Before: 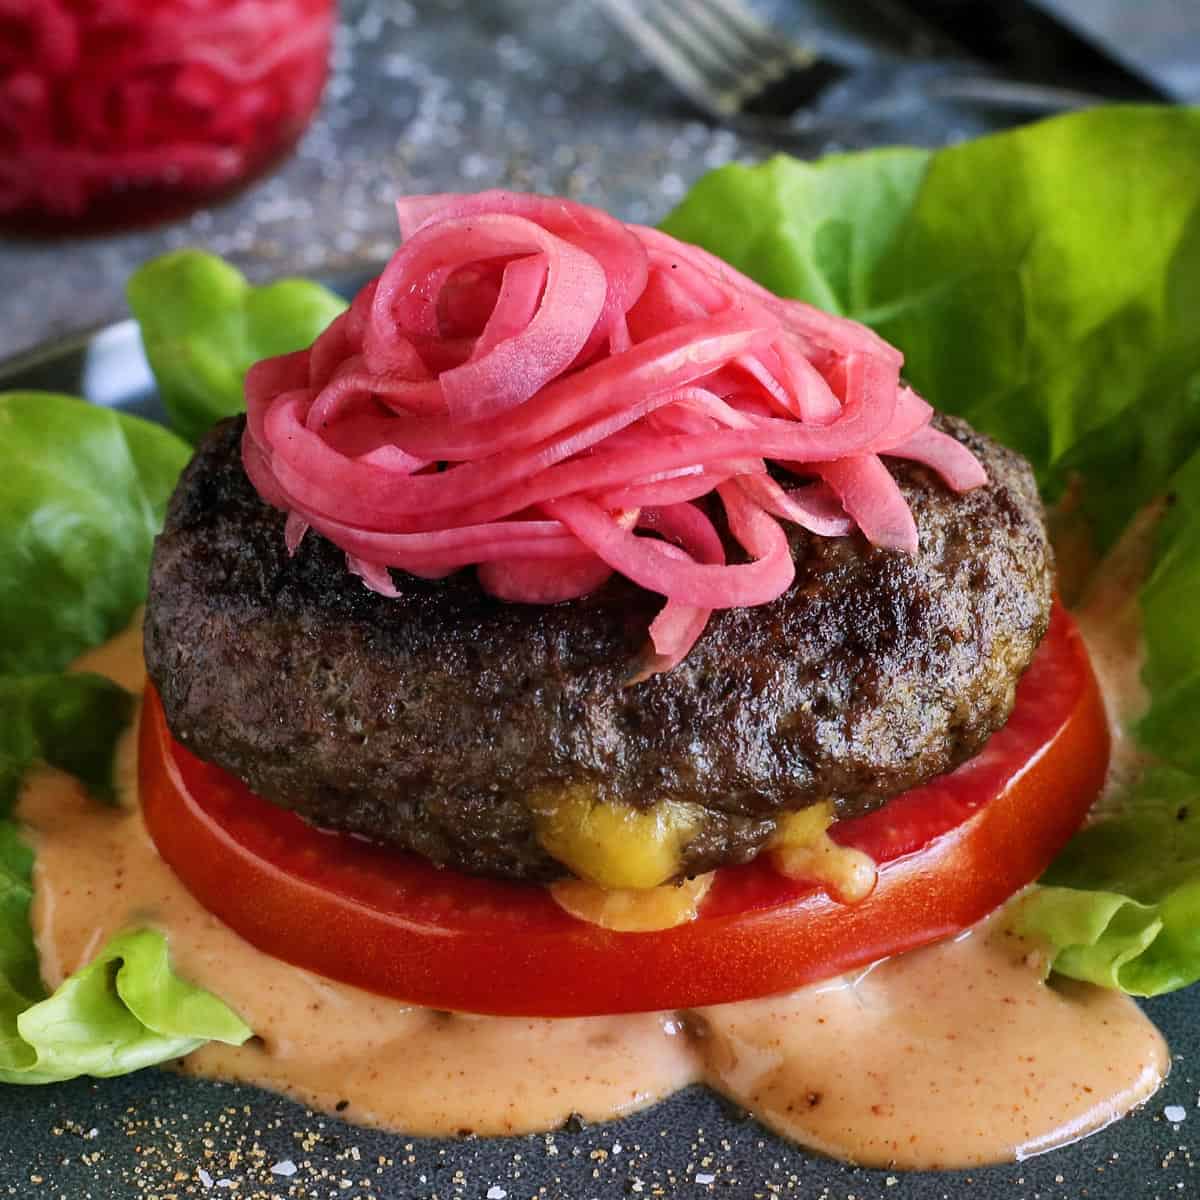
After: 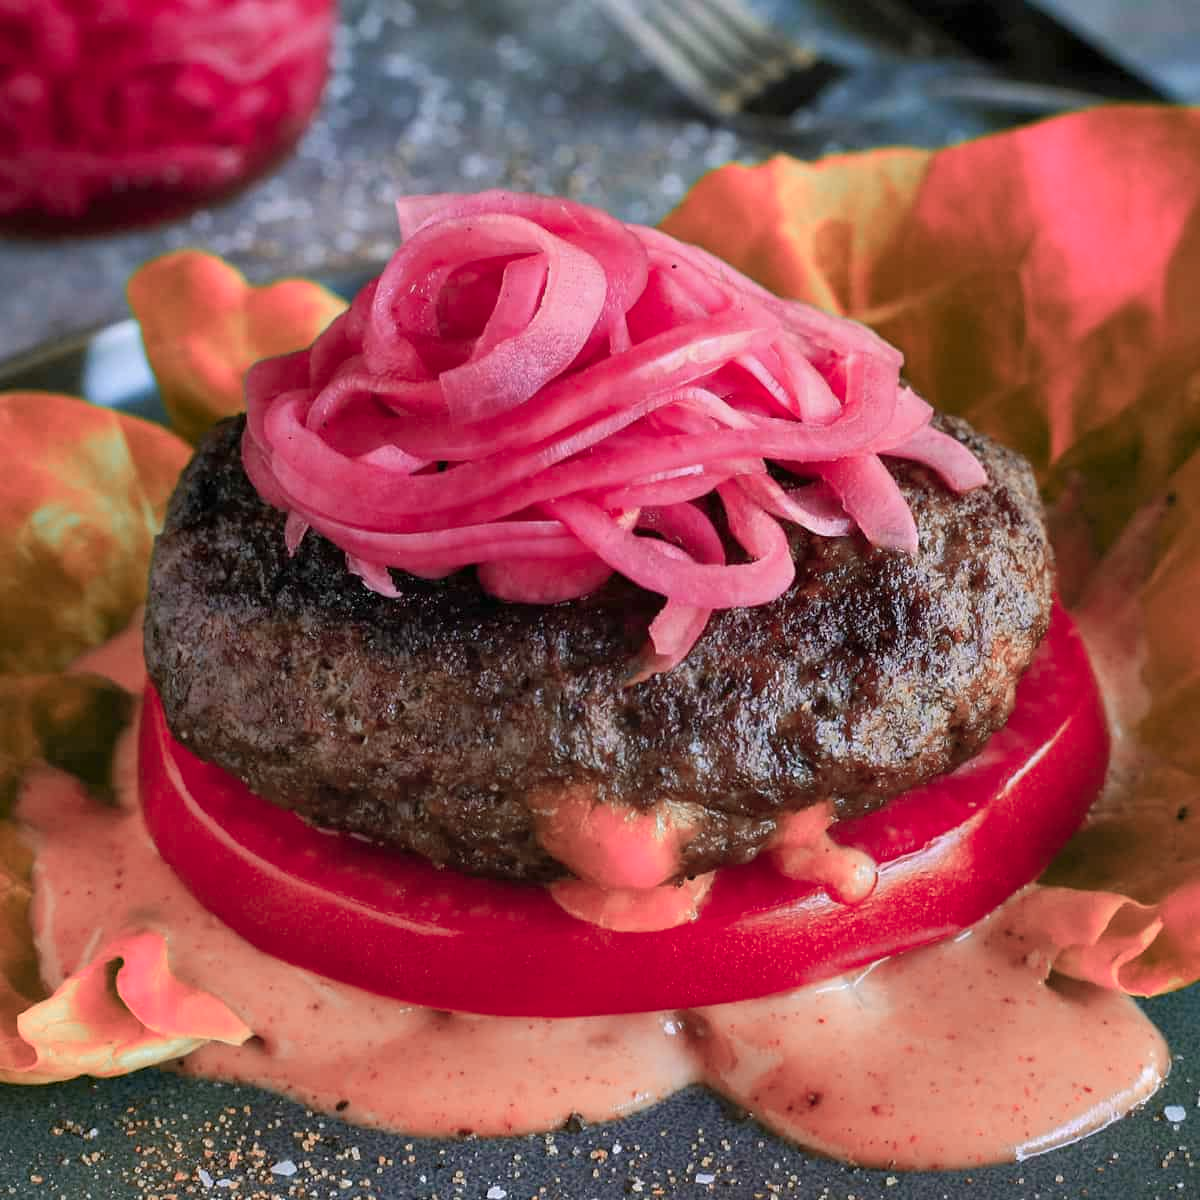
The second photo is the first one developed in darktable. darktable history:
shadows and highlights: on, module defaults
color zones: curves: ch2 [(0, 0.488) (0.143, 0.417) (0.286, 0.212) (0.429, 0.179) (0.571, 0.154) (0.714, 0.415) (0.857, 0.495) (1, 0.488)]
tone equalizer: mask exposure compensation -0.494 EV
